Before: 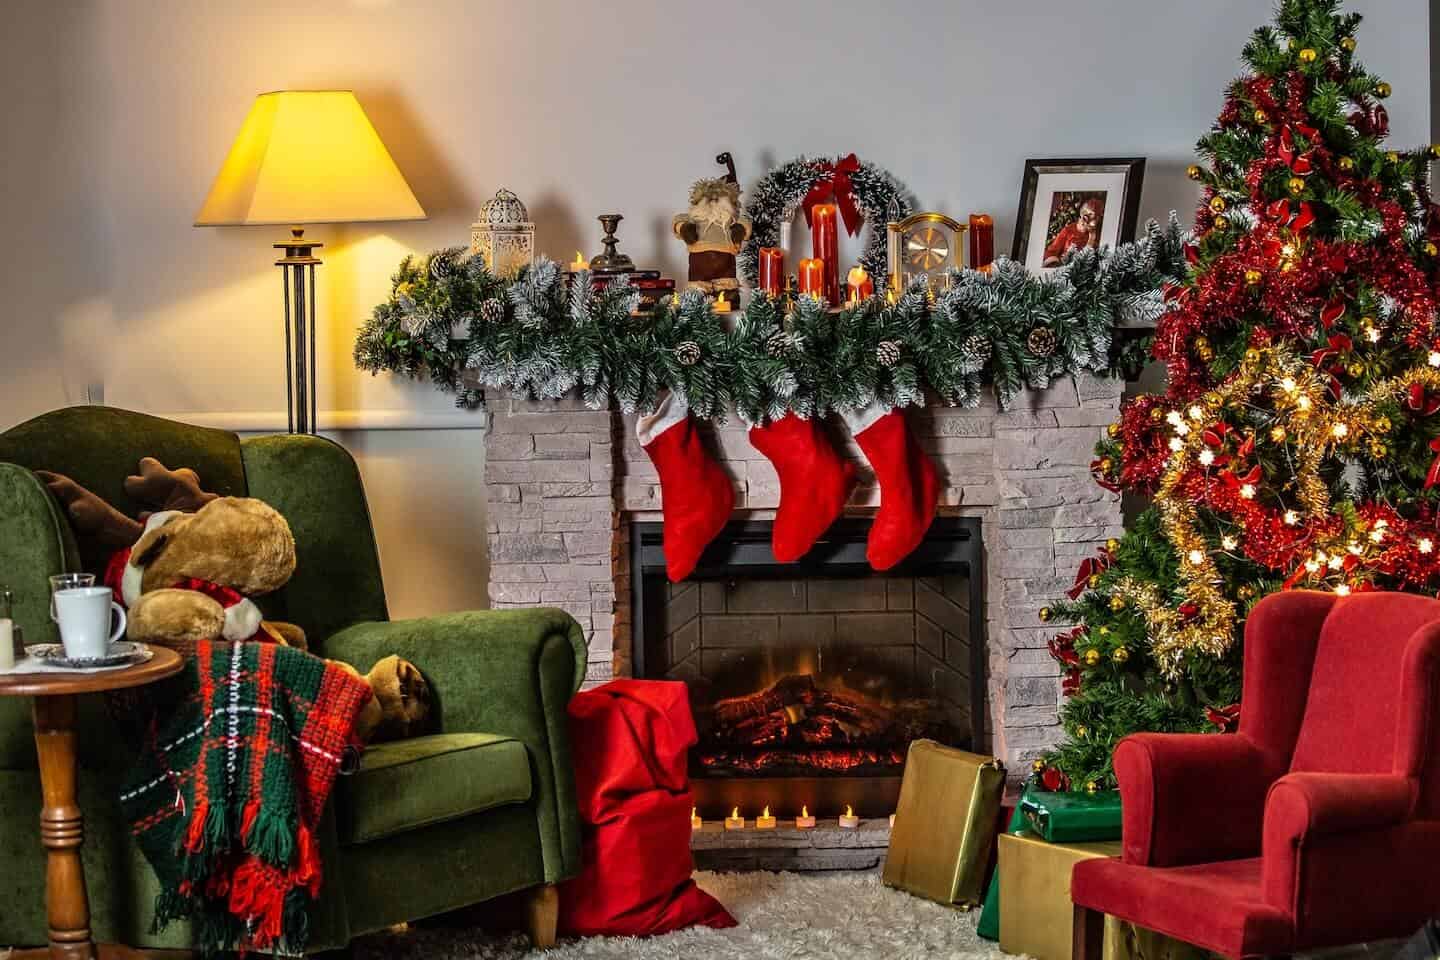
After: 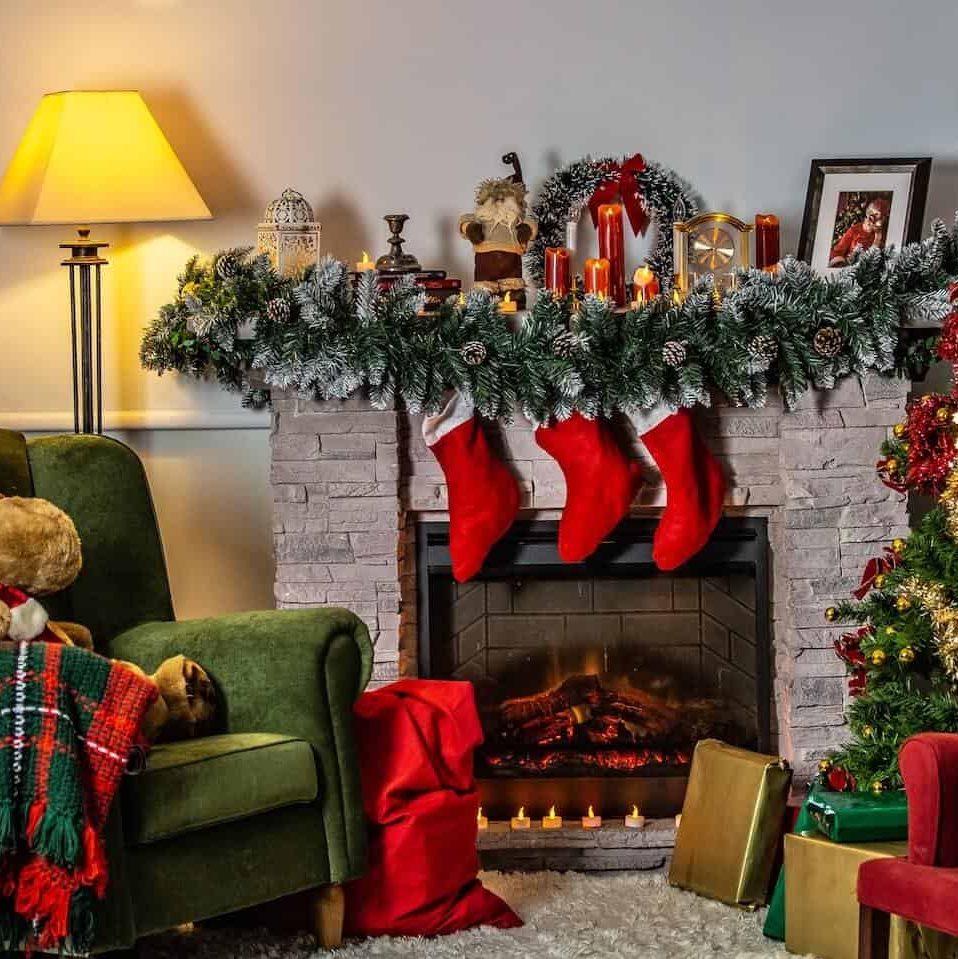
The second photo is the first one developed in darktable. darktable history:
crop and rotate: left 14.882%, right 18.581%
